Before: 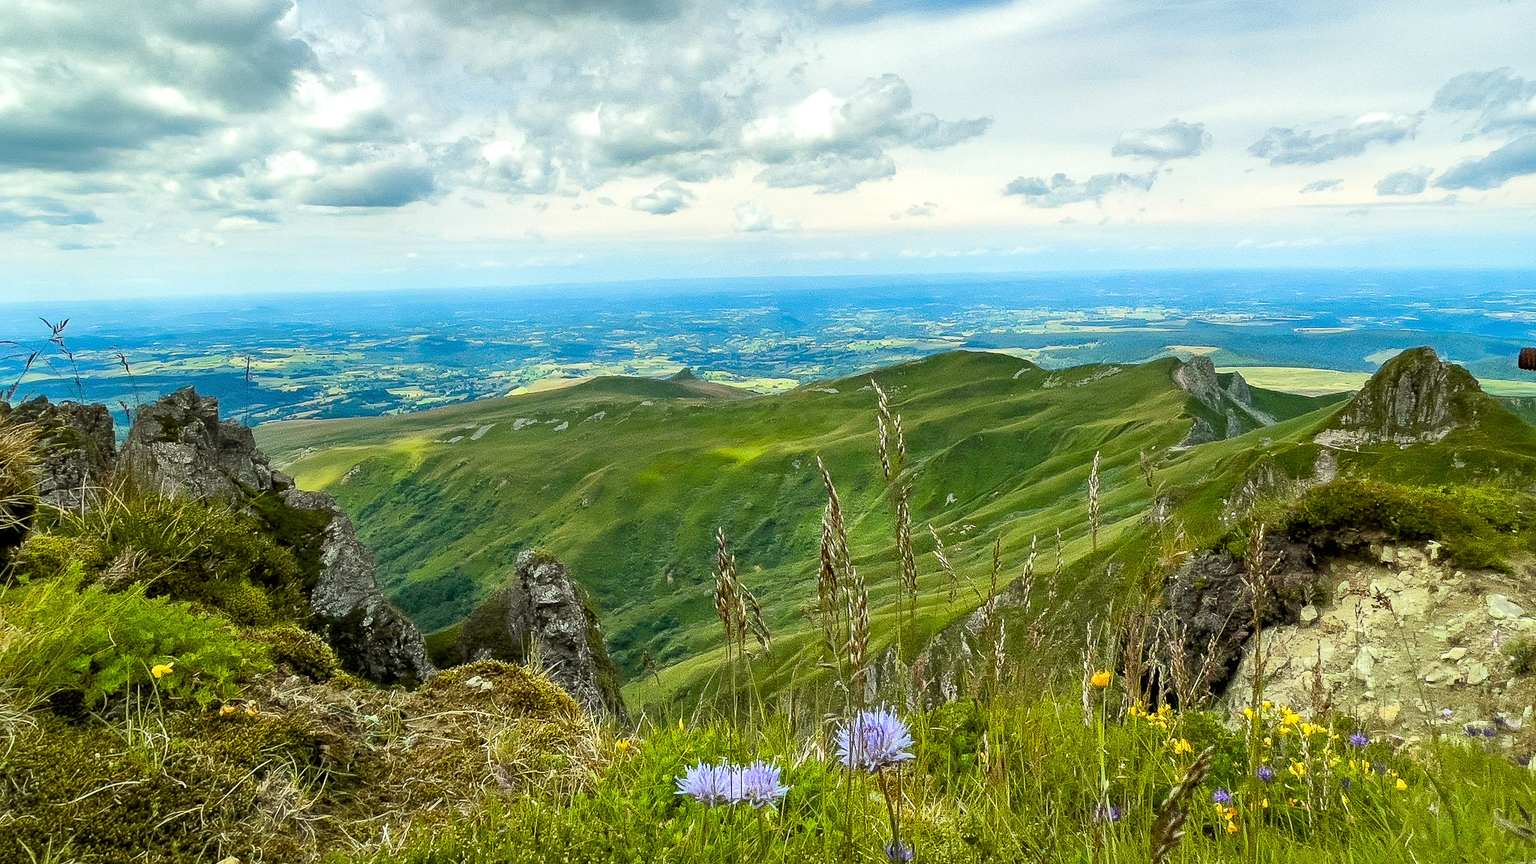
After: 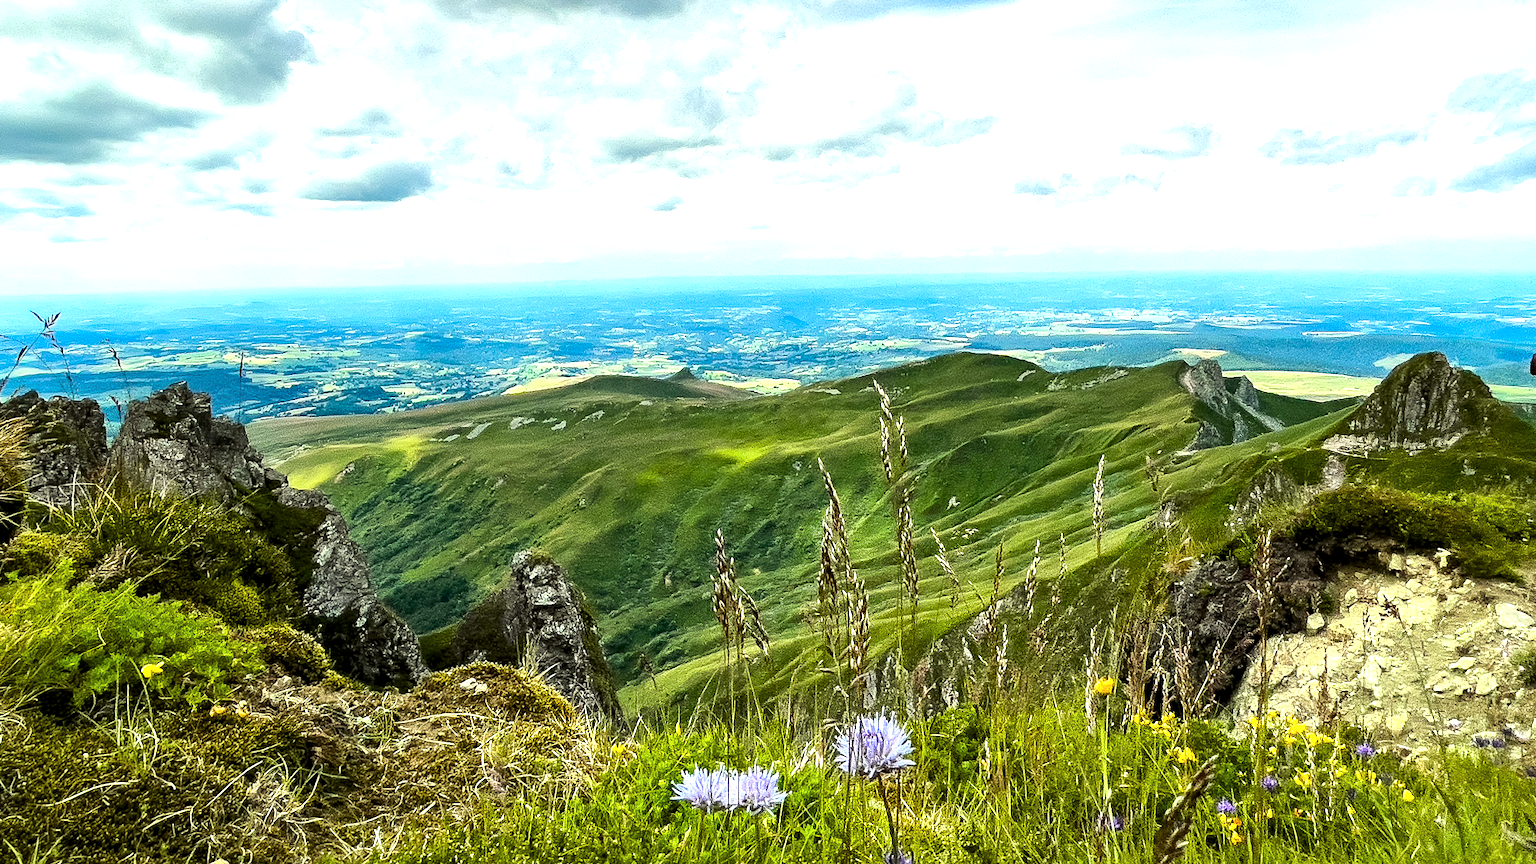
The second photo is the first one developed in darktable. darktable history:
crop and rotate: angle -0.453°
local contrast: mode bilateral grid, contrast 21, coarseness 49, detail 120%, midtone range 0.2
tone equalizer: -8 EV -0.767 EV, -7 EV -0.722 EV, -6 EV -0.64 EV, -5 EV -0.407 EV, -3 EV 0.405 EV, -2 EV 0.6 EV, -1 EV 0.685 EV, +0 EV 0.721 EV, edges refinement/feathering 500, mask exposure compensation -1.57 EV, preserve details no
